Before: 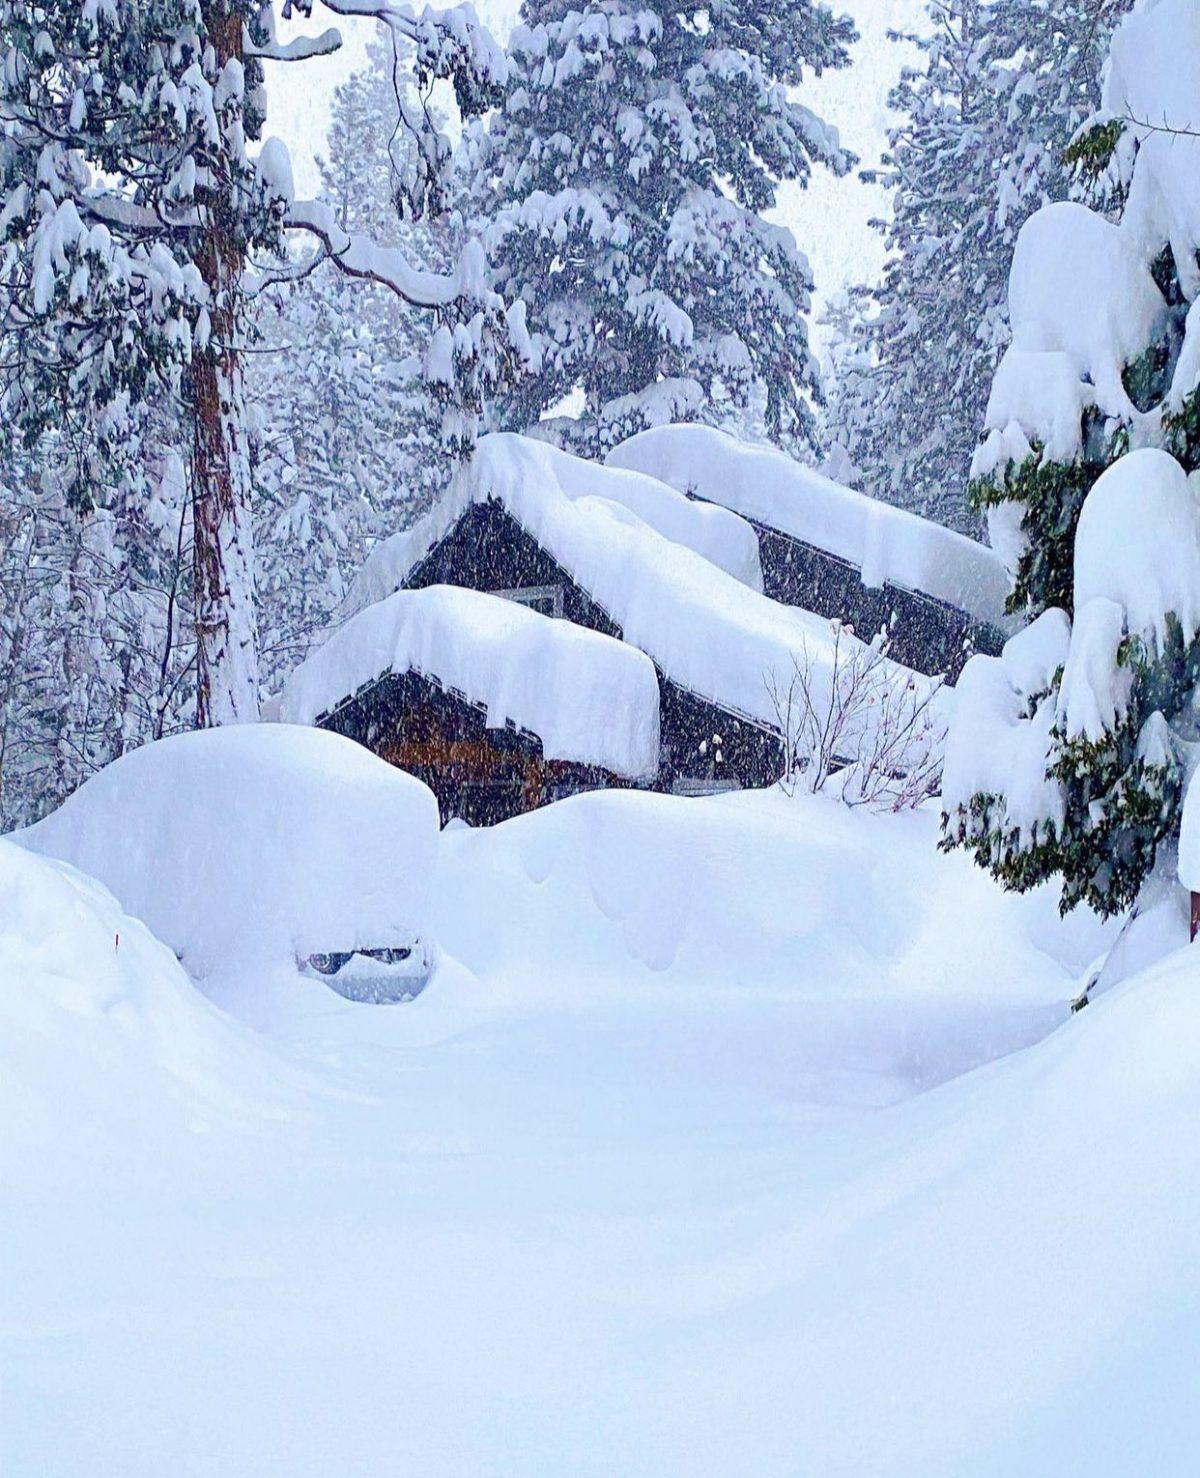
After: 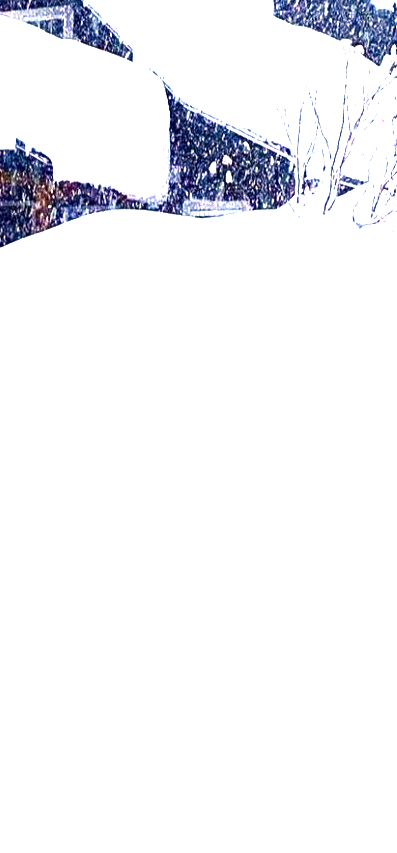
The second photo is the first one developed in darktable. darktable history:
crop: left 40.878%, top 39.176%, right 25.993%, bottom 3.081%
color balance rgb: shadows lift › chroma 2%, shadows lift › hue 185.64°, power › luminance 1.48%, highlights gain › chroma 3%, highlights gain › hue 54.51°, global offset › luminance -0.4%, perceptual saturation grading › highlights -18.47%, perceptual saturation grading › mid-tones 6.62%, perceptual saturation grading › shadows 28.22%, perceptual brilliance grading › highlights 15.68%, perceptual brilliance grading › shadows -14.29%, global vibrance 25.96%, contrast 6.45%
exposure: black level correction 0, exposure 1.1 EV, compensate highlight preservation false
